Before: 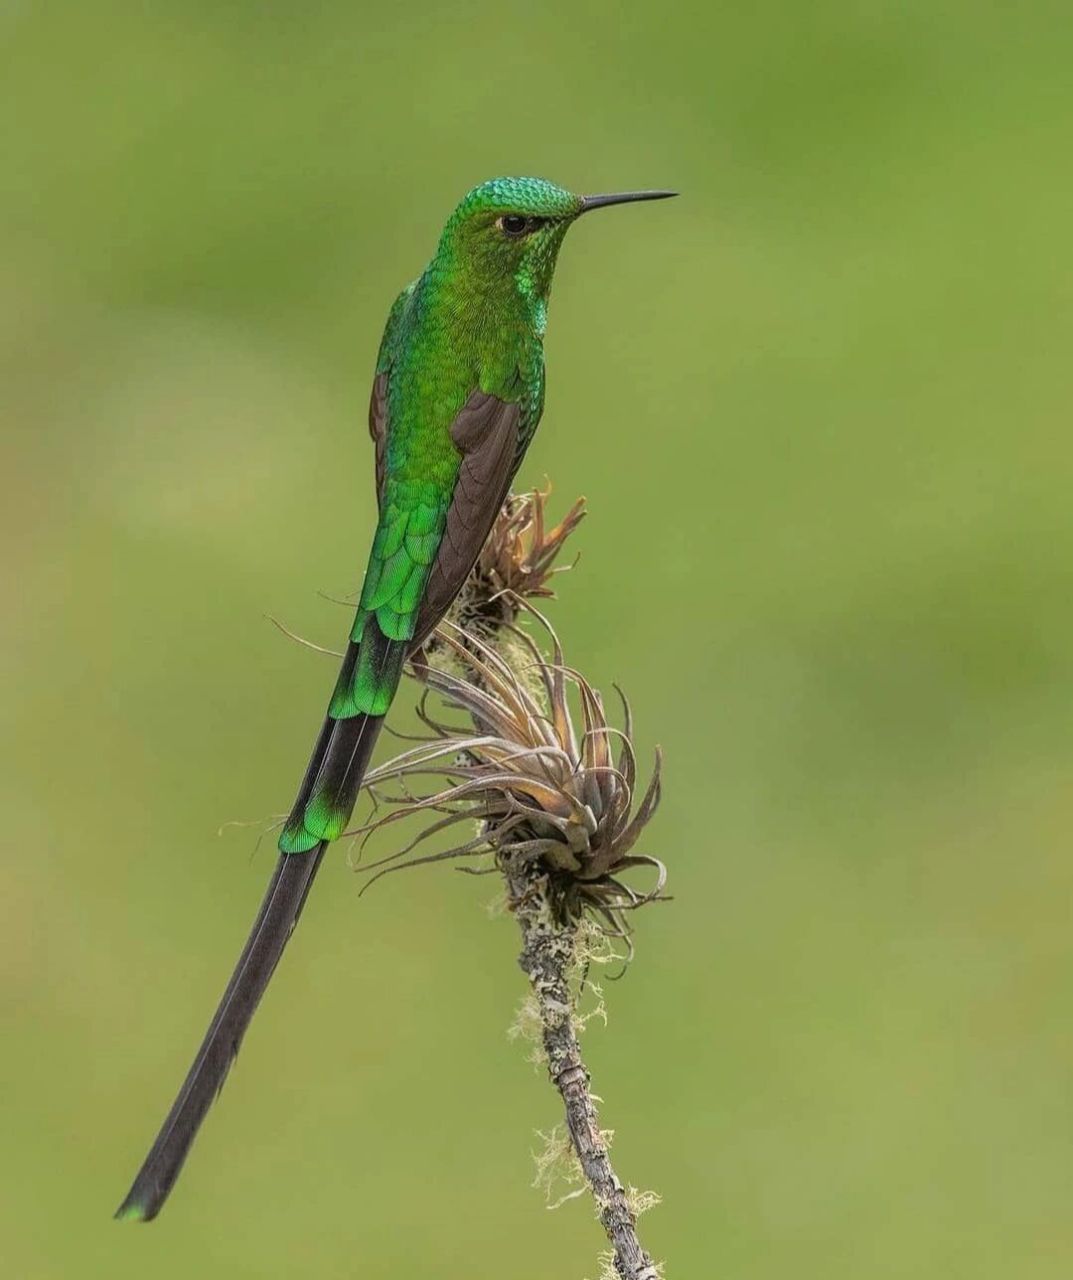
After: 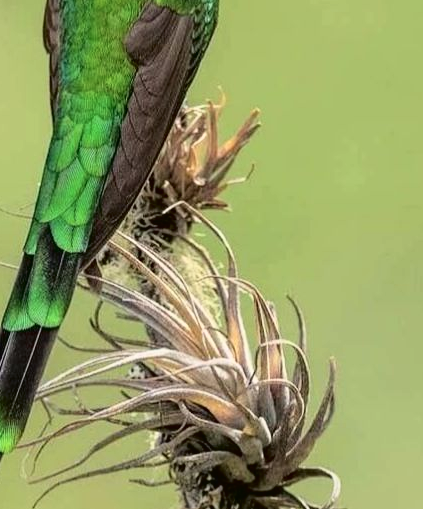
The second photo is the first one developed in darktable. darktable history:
tone curve: curves: ch0 [(0, 0.016) (0.11, 0.039) (0.259, 0.235) (0.383, 0.437) (0.499, 0.597) (0.733, 0.867) (0.843, 0.948) (1, 1)], color space Lab, independent channels, preserve colors none
crop: left 30.423%, top 30.332%, right 30.118%, bottom 29.837%
